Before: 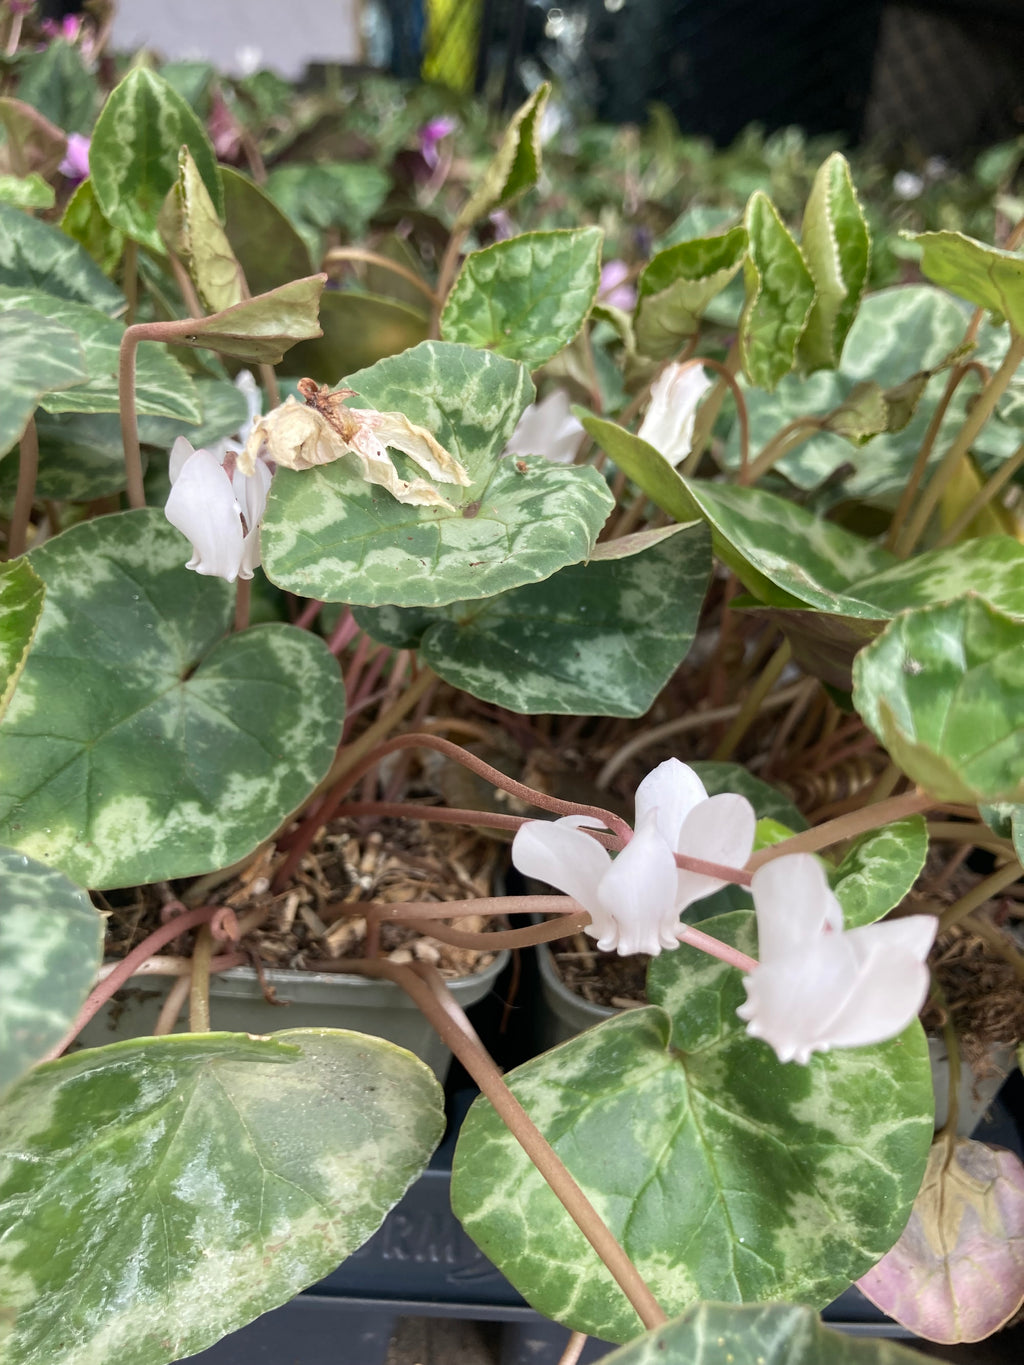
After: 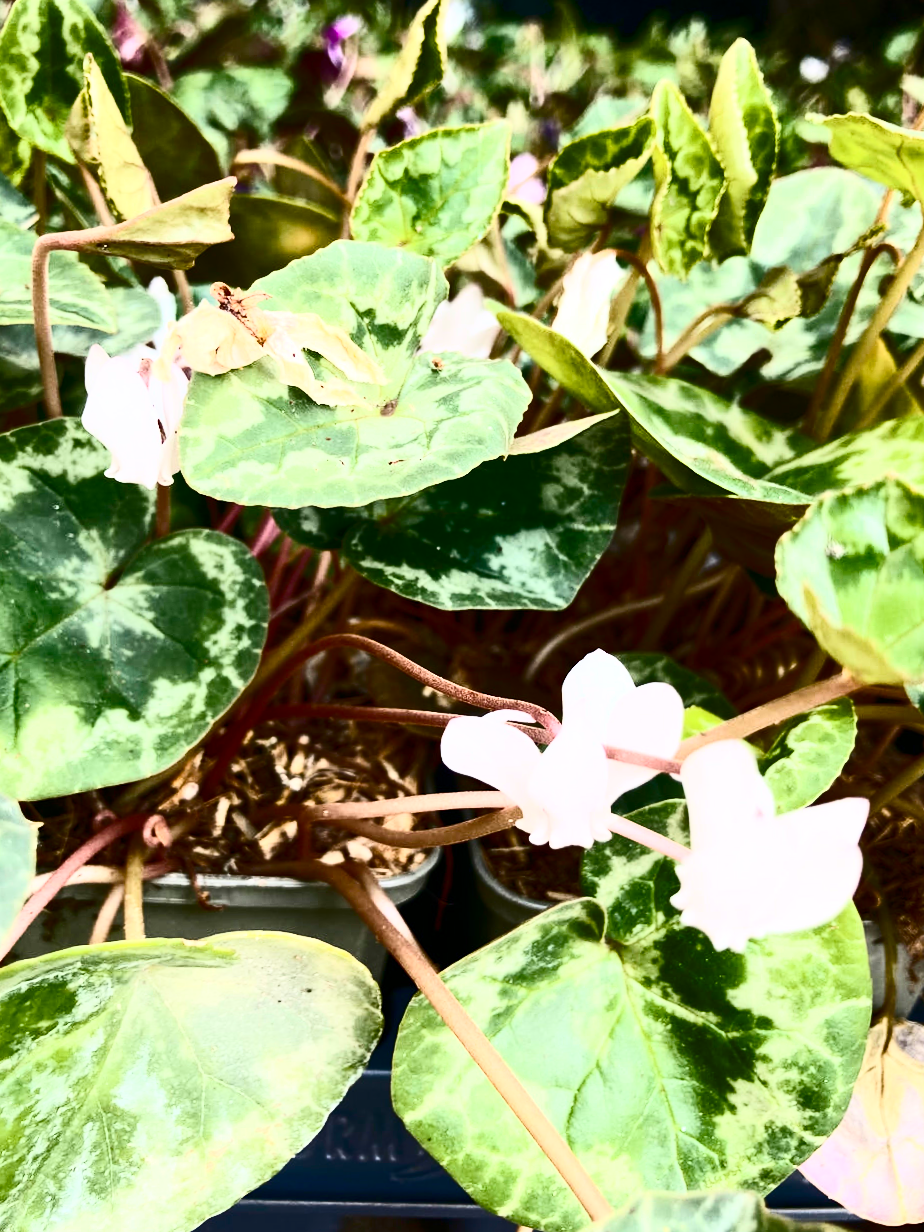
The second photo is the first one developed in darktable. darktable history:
color balance rgb: perceptual saturation grading › global saturation 20%, perceptual saturation grading › highlights -25%, perceptual saturation grading › shadows 50.52%, global vibrance 40.24%
crop and rotate: angle 1.96°, left 5.673%, top 5.673%
contrast brightness saturation: contrast 0.93, brightness 0.2
